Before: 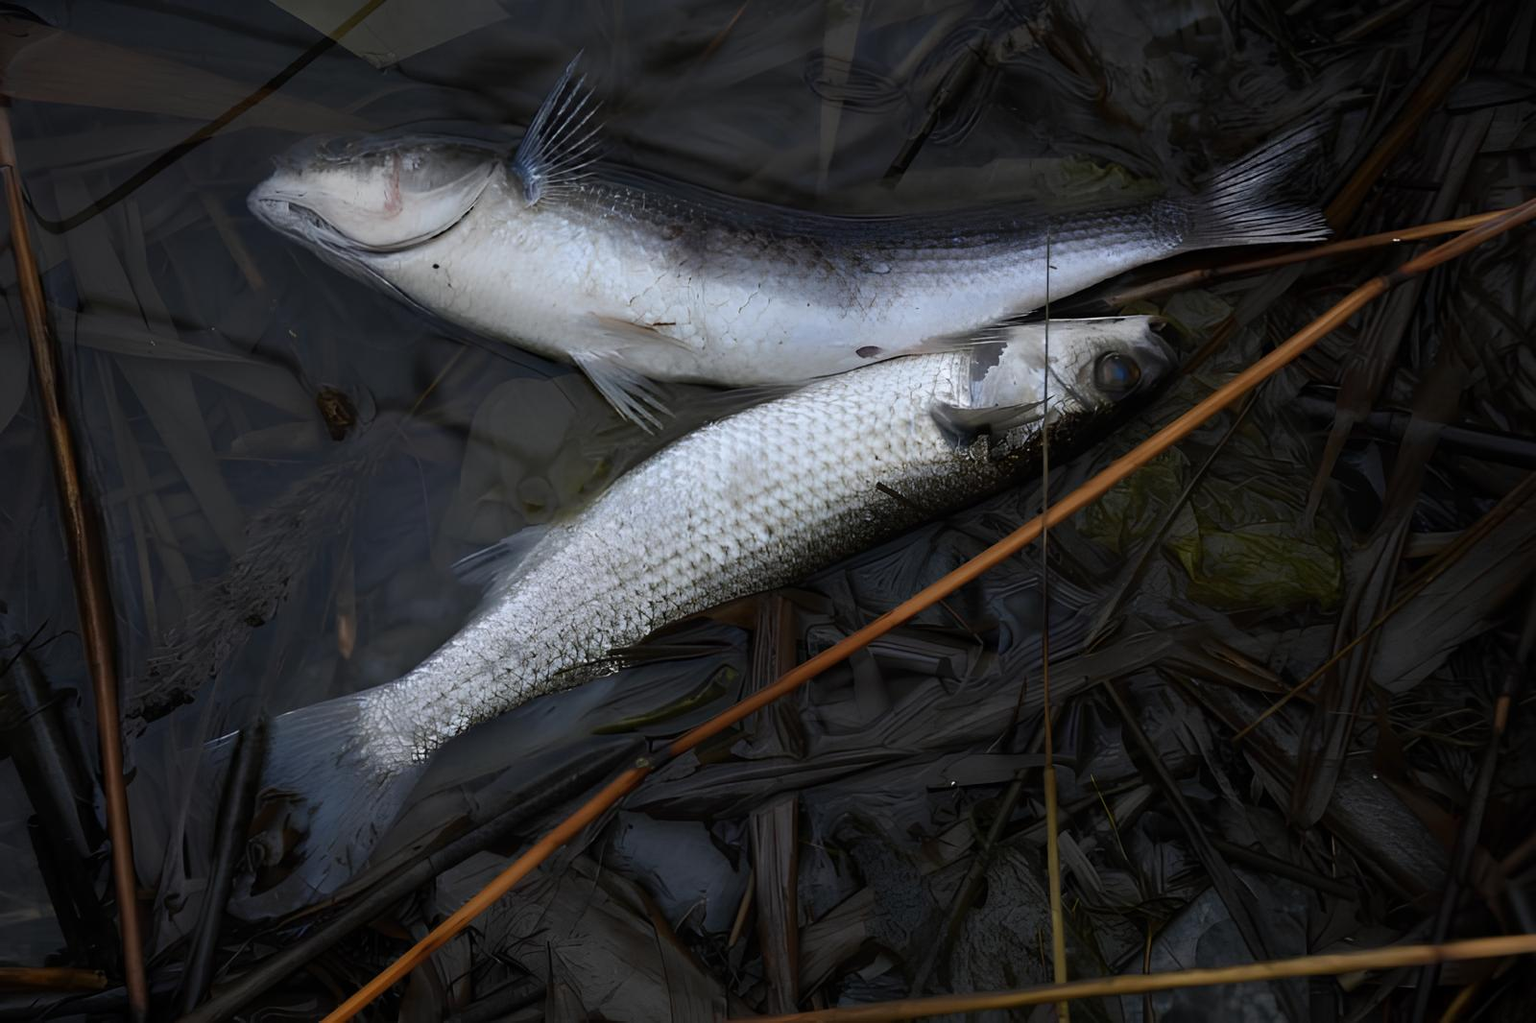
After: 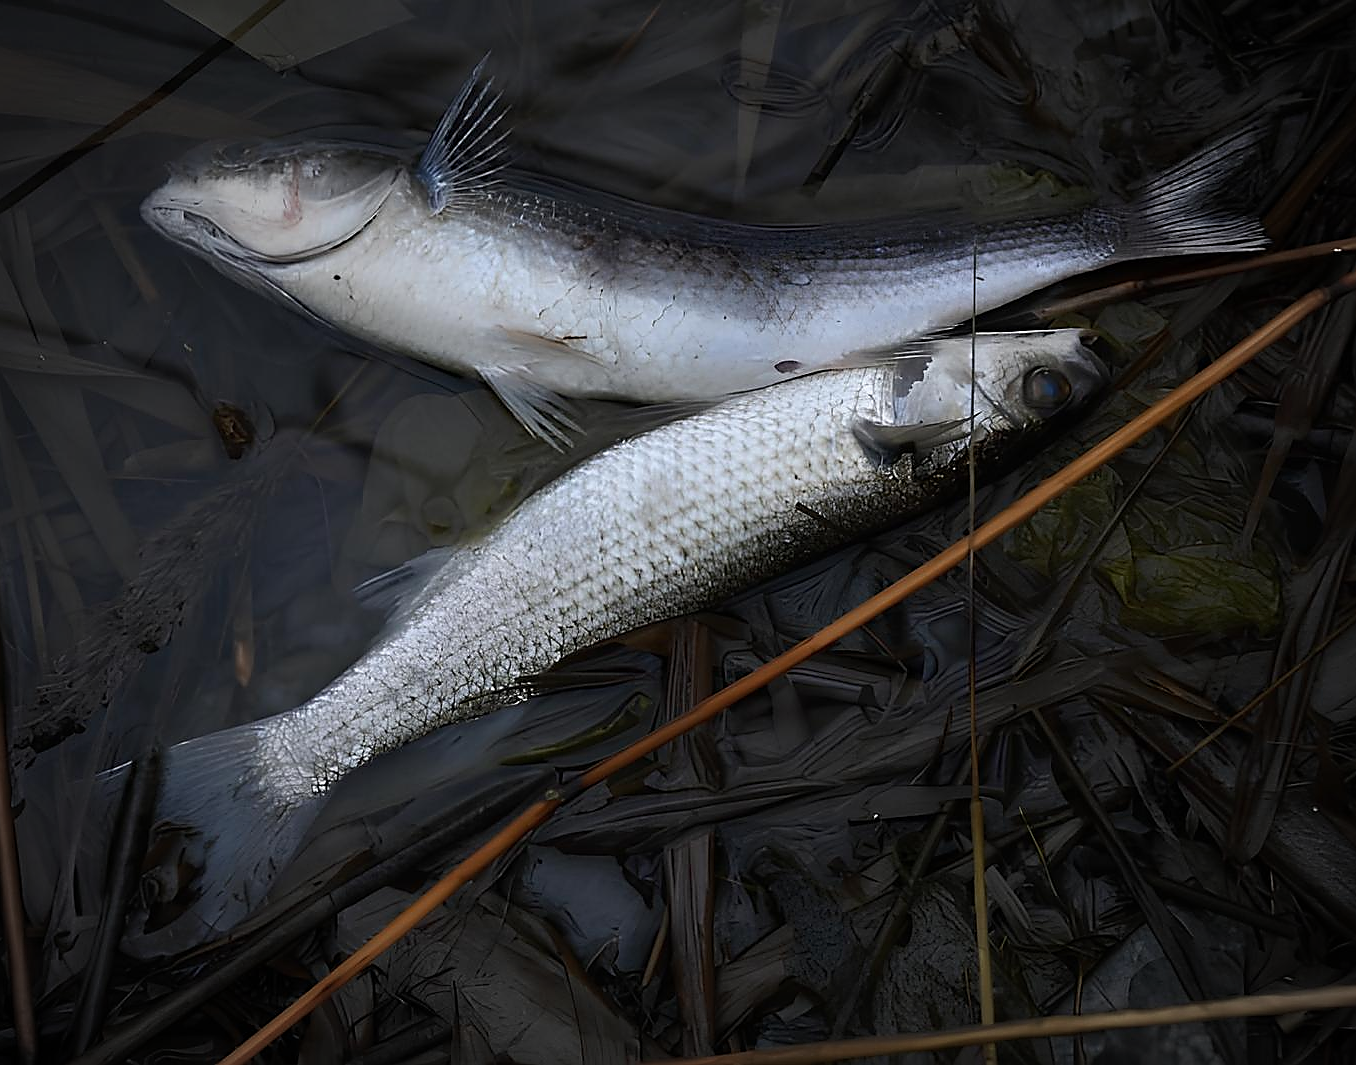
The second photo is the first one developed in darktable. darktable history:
sharpen: radius 1.359, amount 1.26, threshold 0.737
crop: left 7.339%, right 7.862%
vignetting: brightness -0.295, automatic ratio true
